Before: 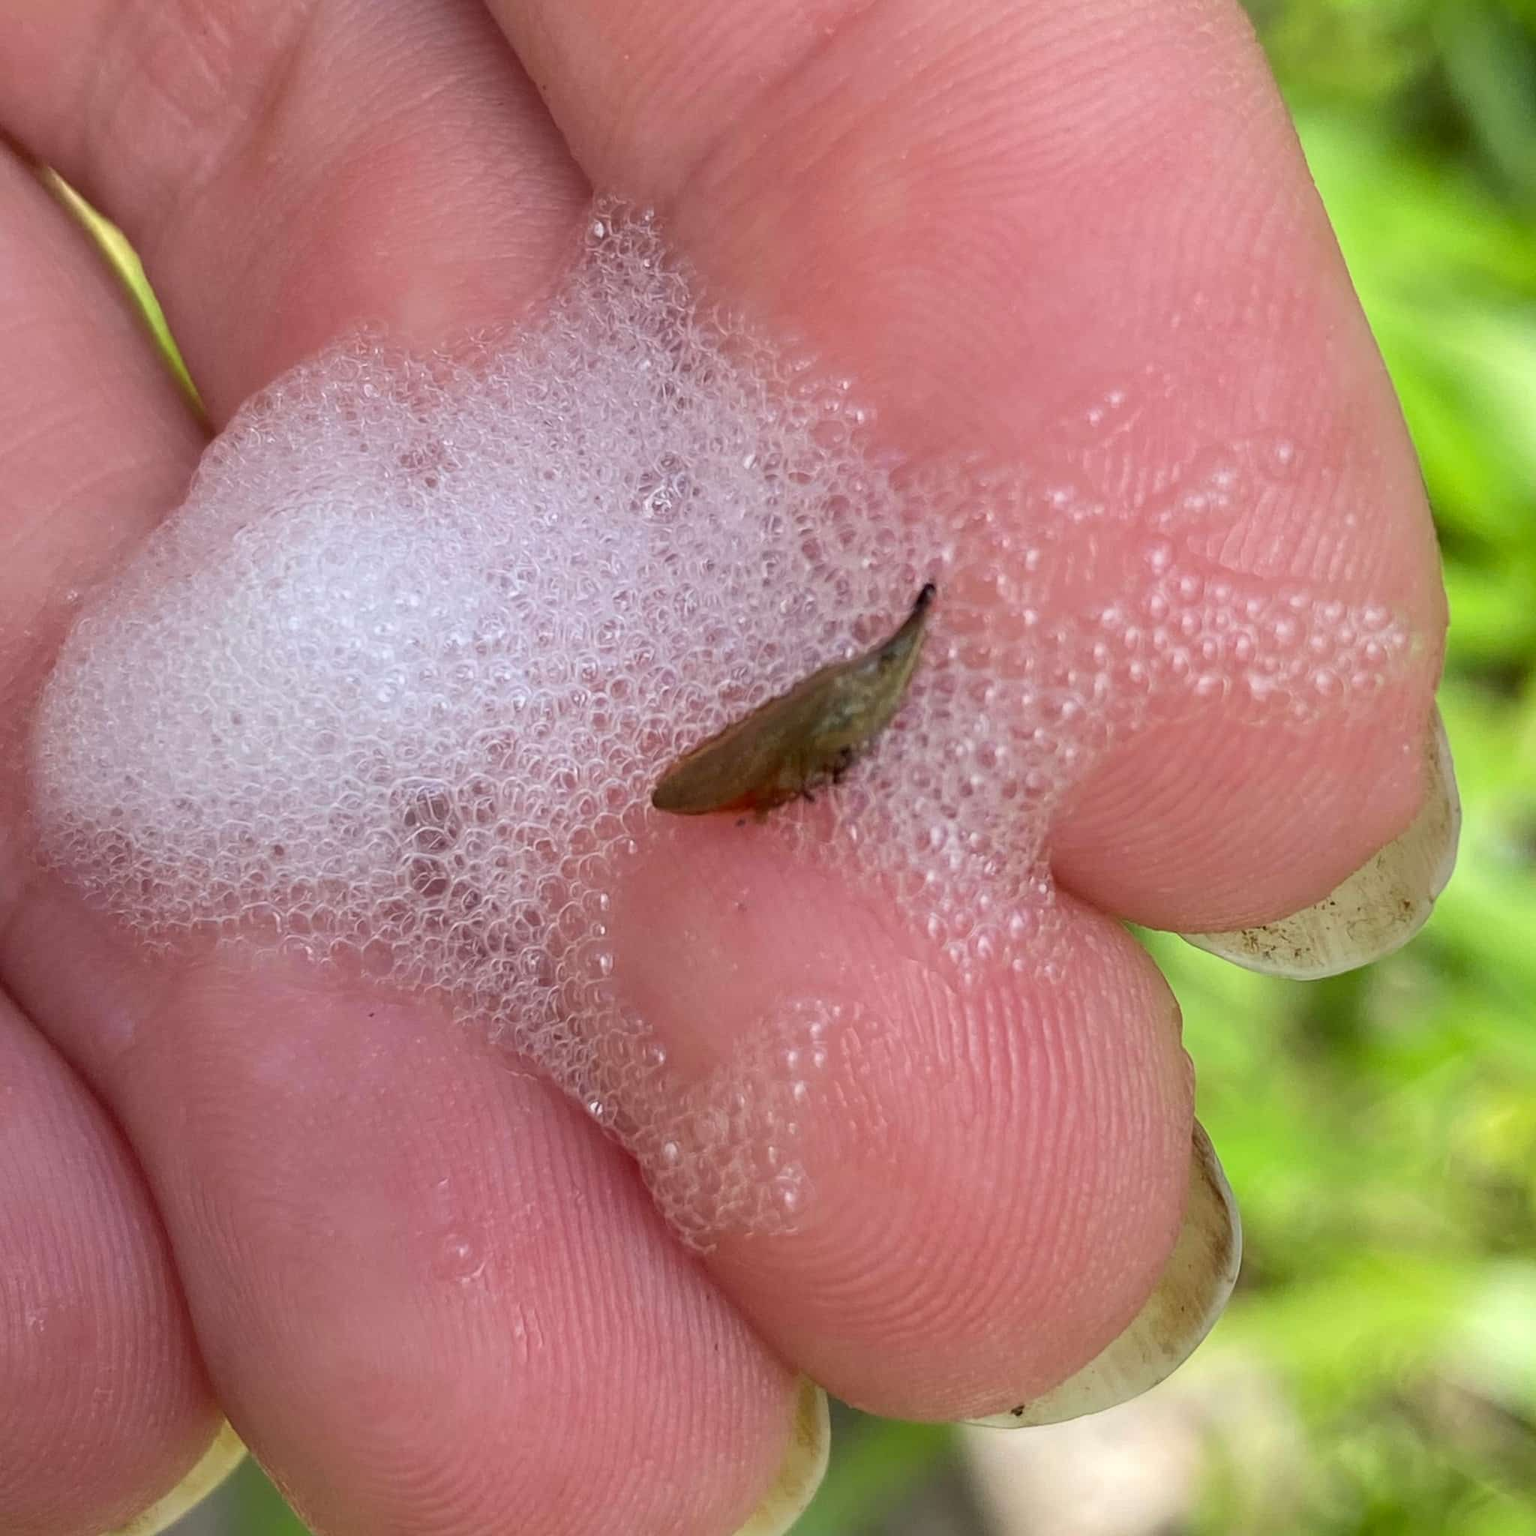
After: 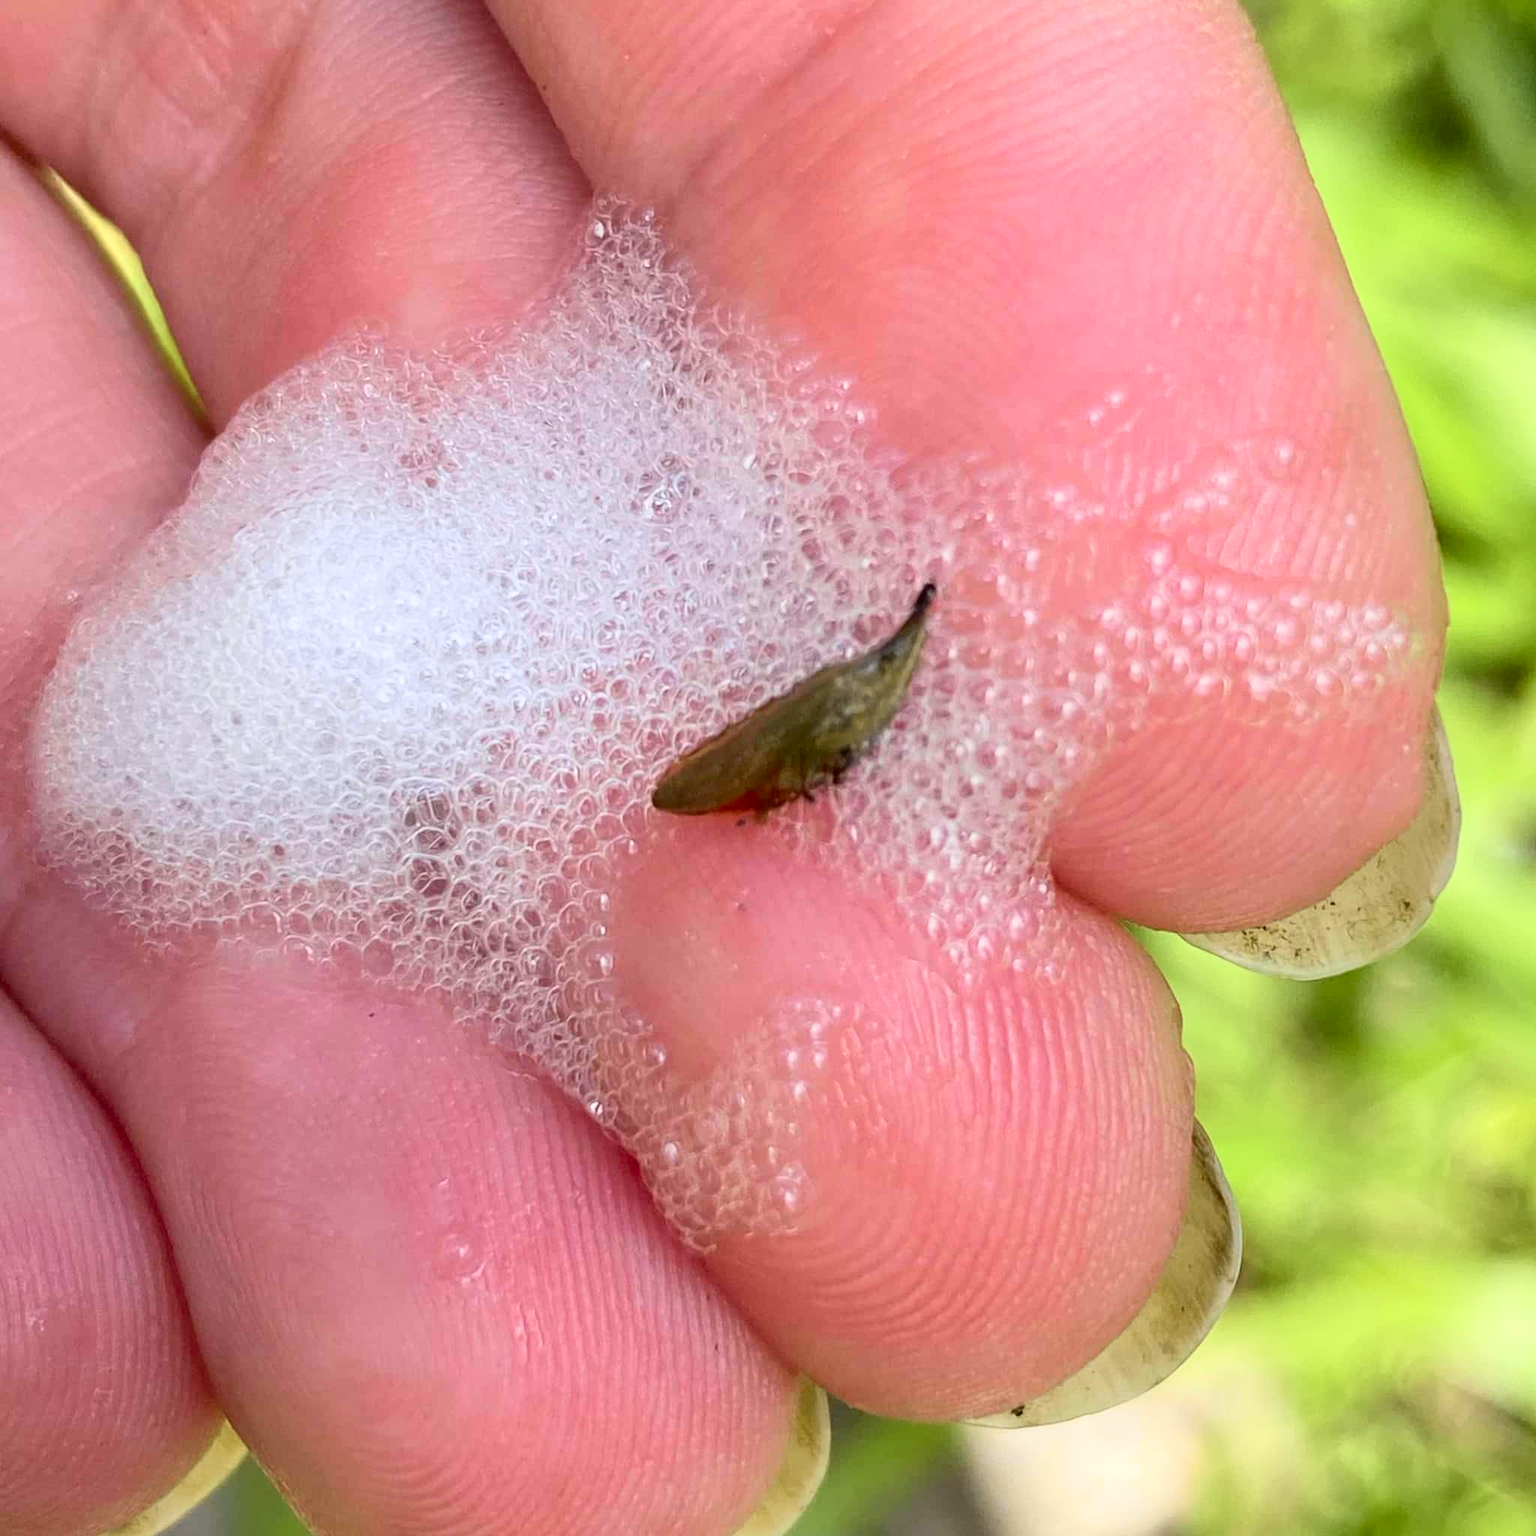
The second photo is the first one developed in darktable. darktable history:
tone curve: curves: ch0 [(0, 0.024) (0.049, 0.038) (0.176, 0.162) (0.311, 0.337) (0.416, 0.471) (0.565, 0.658) (0.817, 0.911) (1, 1)]; ch1 [(0, 0) (0.339, 0.358) (0.445, 0.439) (0.476, 0.47) (0.504, 0.504) (0.53, 0.511) (0.557, 0.558) (0.627, 0.664) (0.728, 0.786) (1, 1)]; ch2 [(0, 0) (0.327, 0.324) (0.417, 0.44) (0.46, 0.453) (0.502, 0.504) (0.526, 0.52) (0.549, 0.561) (0.619, 0.657) (0.76, 0.765) (1, 1)], color space Lab, independent channels, preserve colors none
